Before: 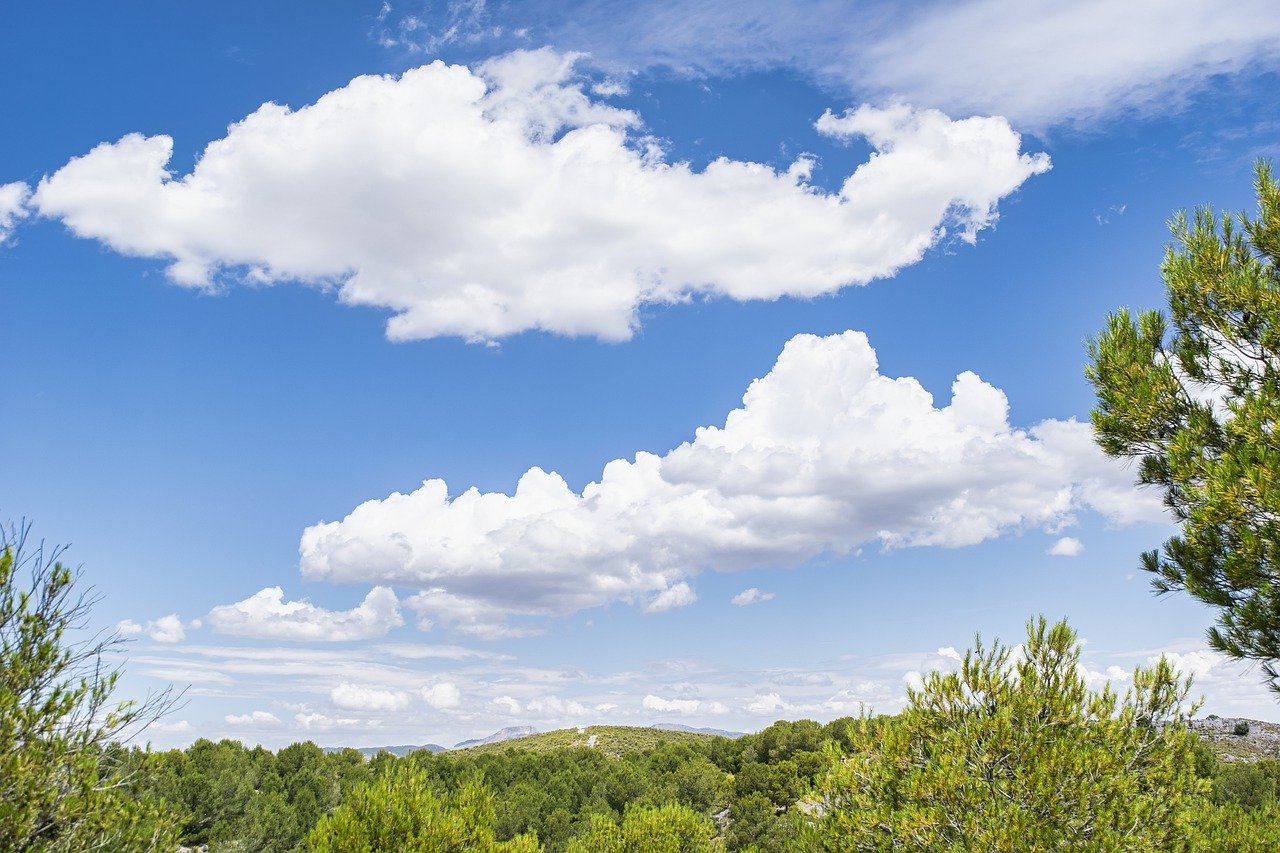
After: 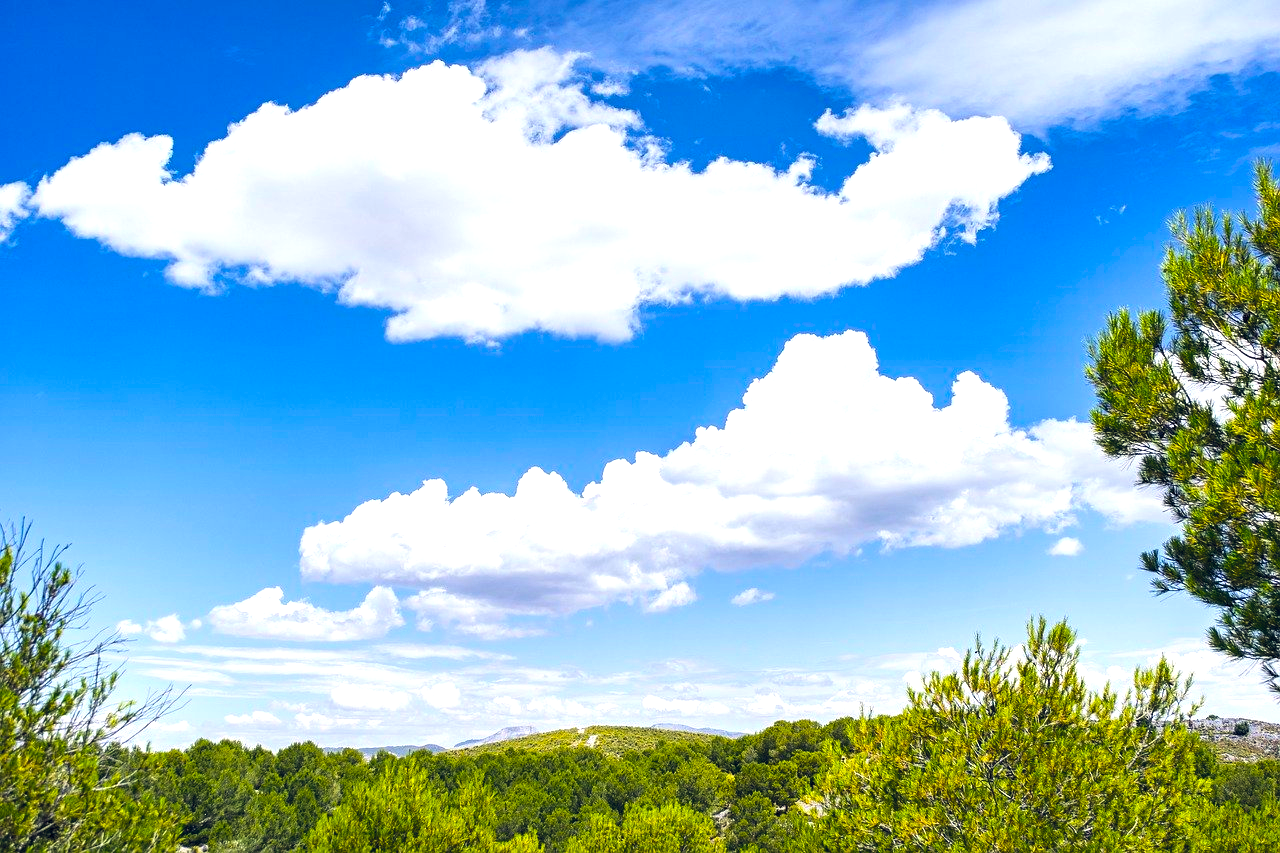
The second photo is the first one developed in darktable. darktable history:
color balance rgb: shadows lift › luminance -21.584%, shadows lift › chroma 6.573%, shadows lift › hue 268.48°, global offset › chroma 0.146%, global offset › hue 253.45°, perceptual saturation grading › global saturation 25.303%, perceptual brilliance grading › highlights 12.929%, perceptual brilliance grading › mid-tones 8.961%, perceptual brilliance grading › shadows -17.716%, global vibrance 42.947%
